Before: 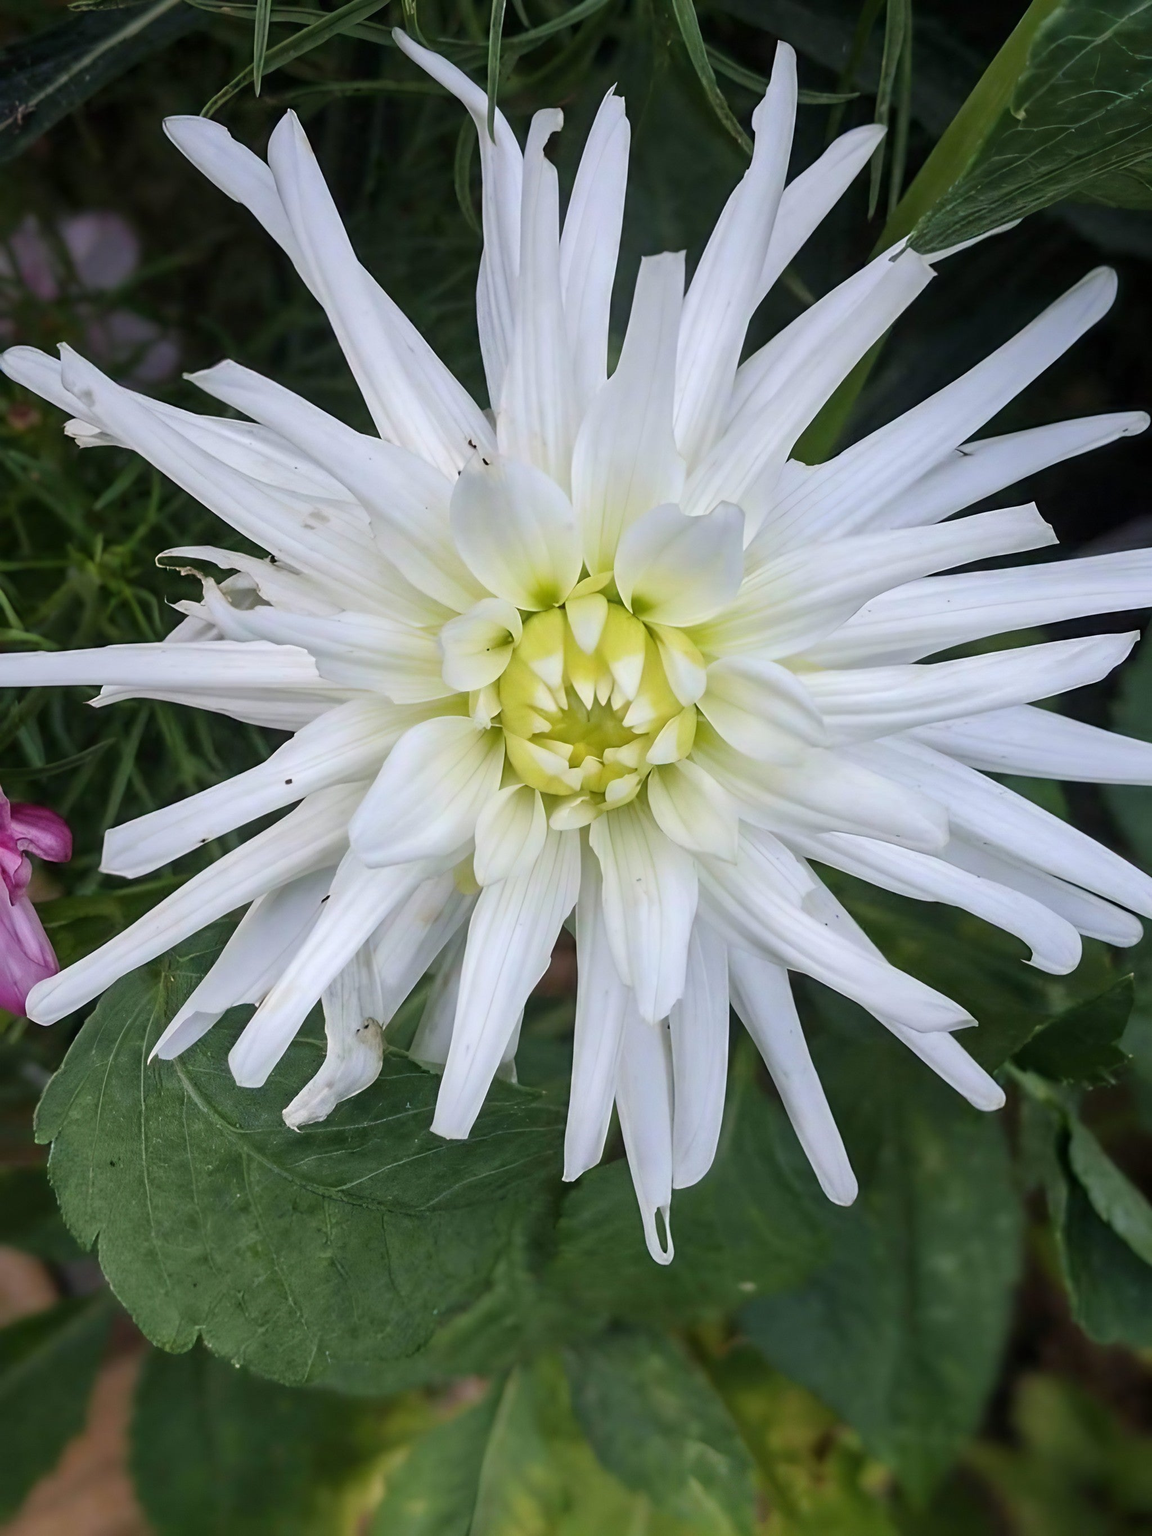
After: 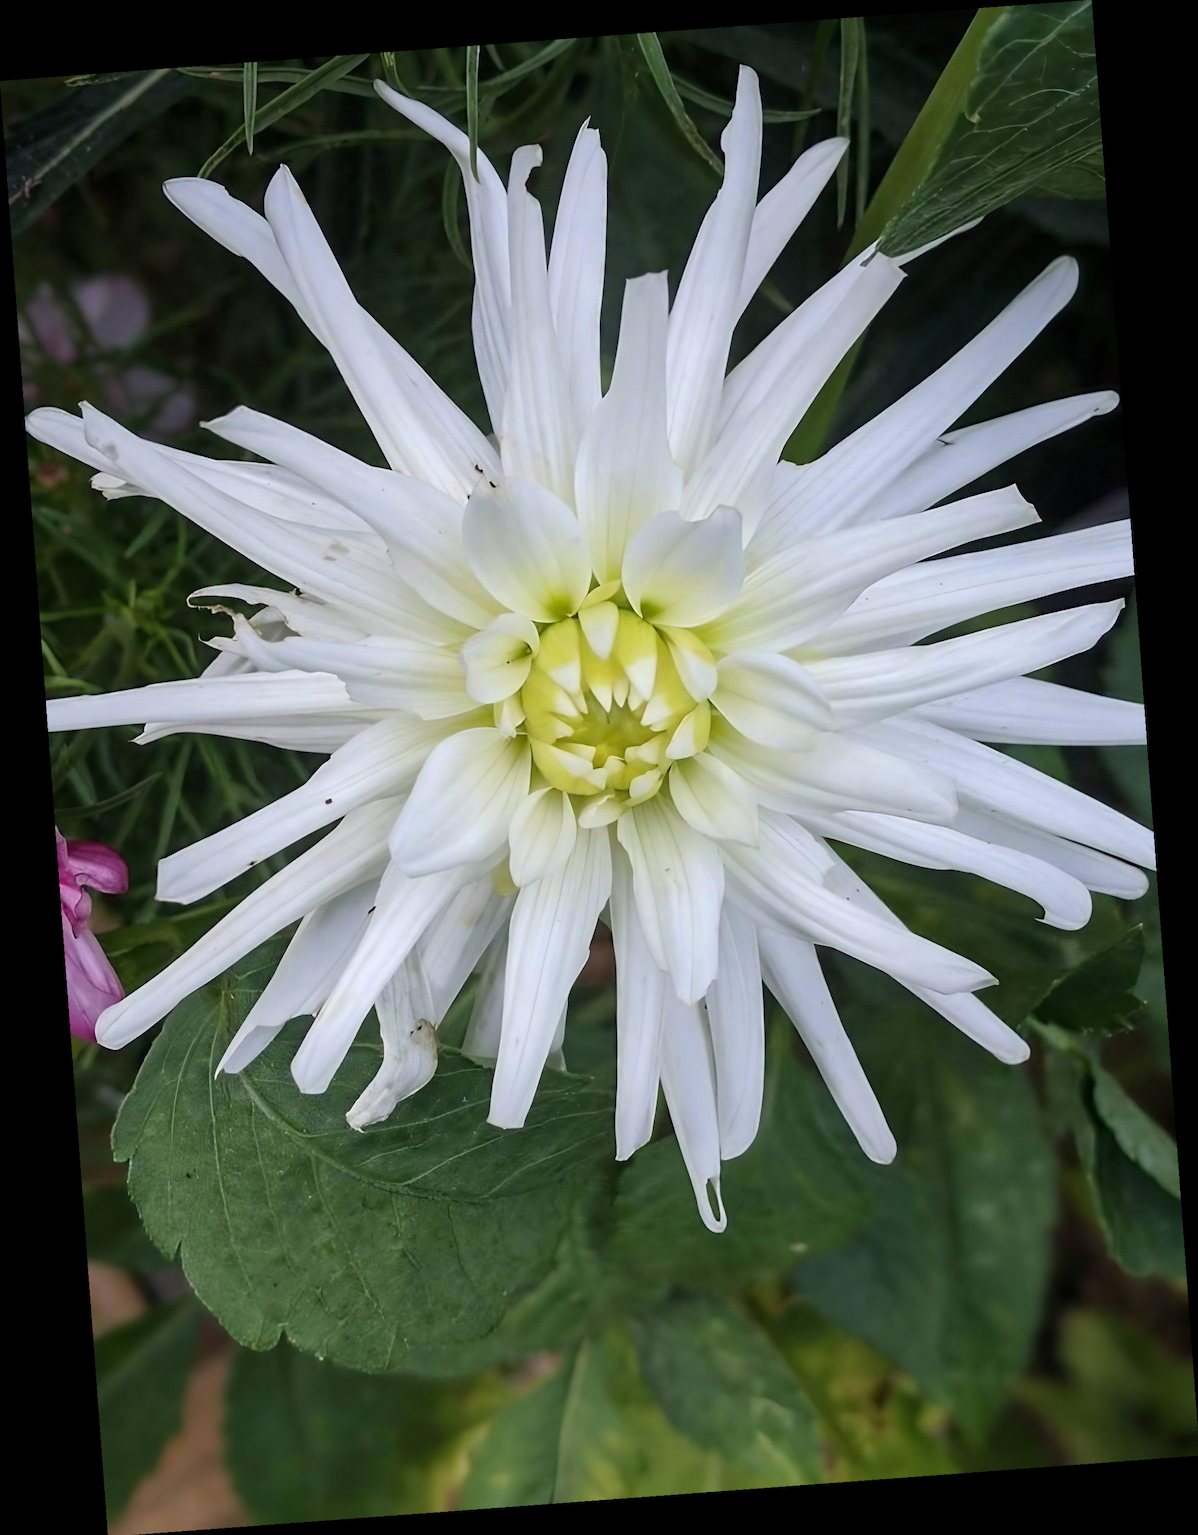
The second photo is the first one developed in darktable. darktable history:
rotate and perspective: rotation -4.25°, automatic cropping off
